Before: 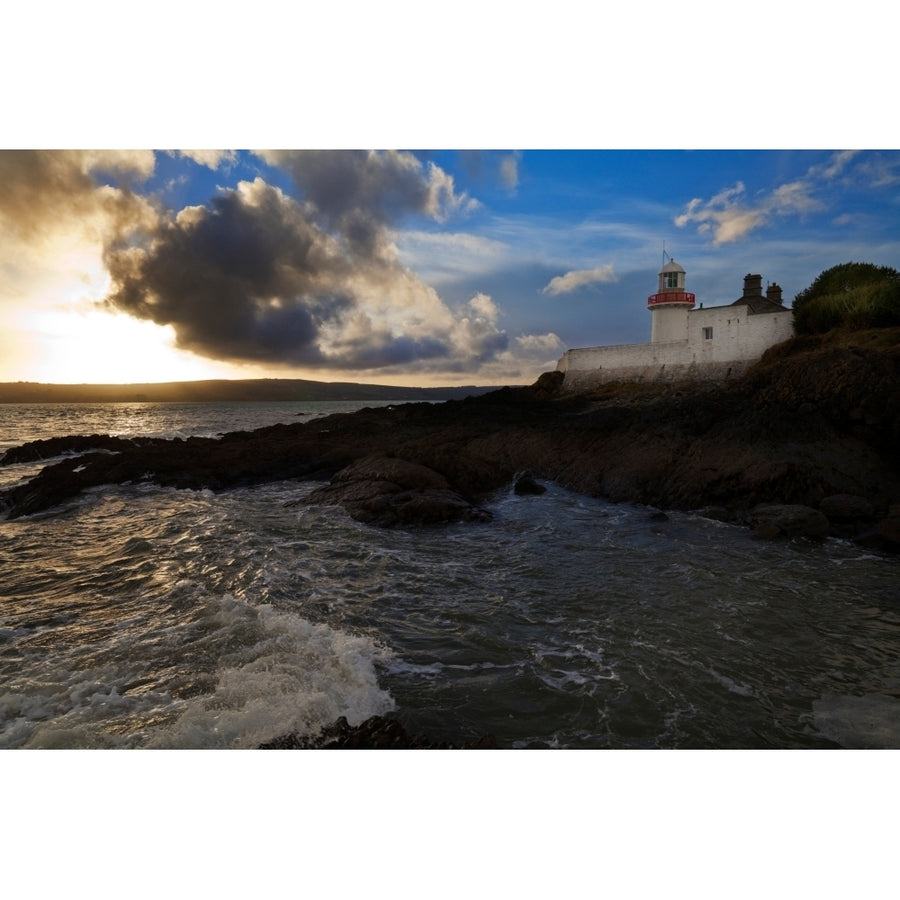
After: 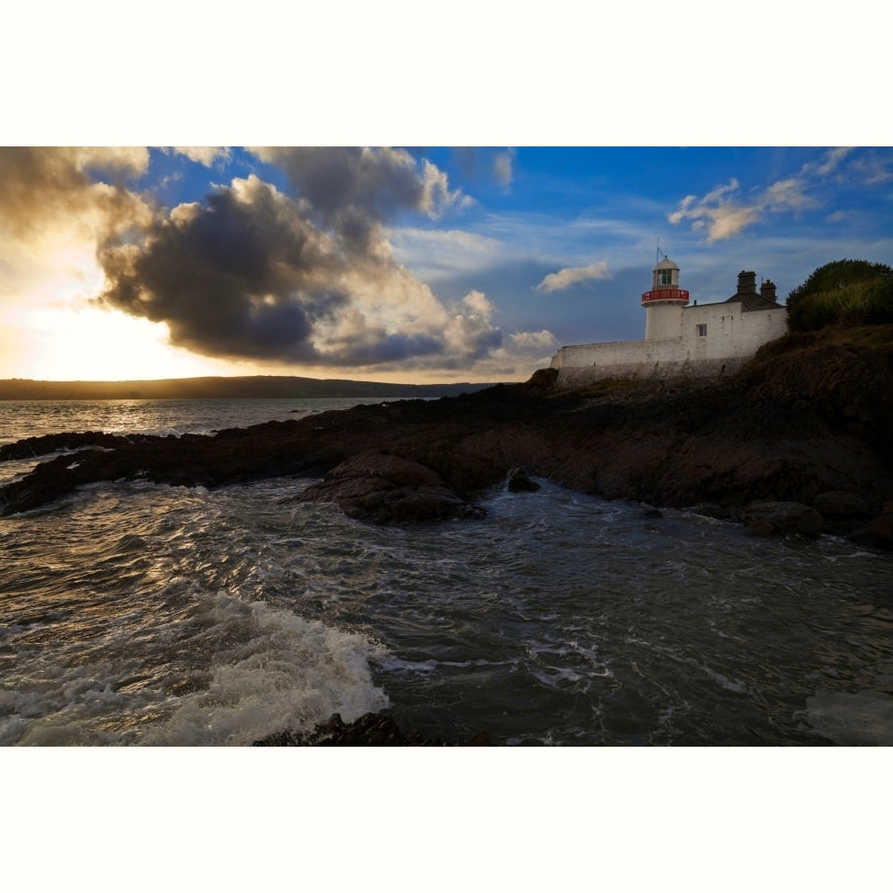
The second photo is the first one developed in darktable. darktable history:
color correction: highlights a* 0.524, highlights b* 2.78, saturation 1.07
crop and rotate: left 0.775%, top 0.37%, bottom 0.326%
